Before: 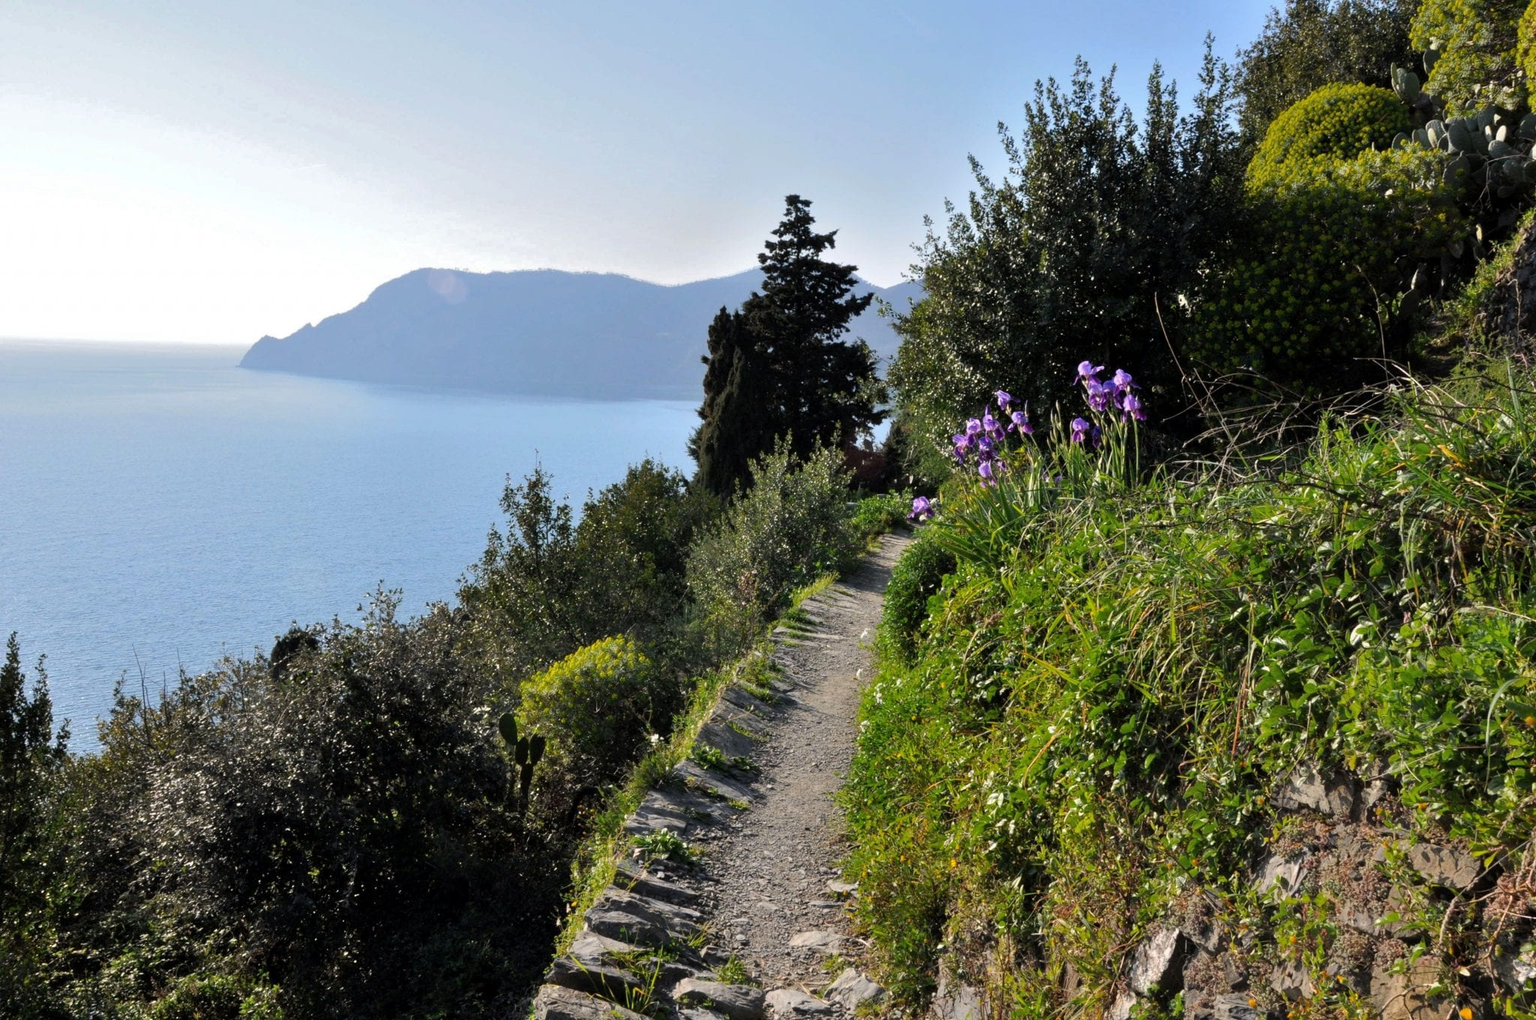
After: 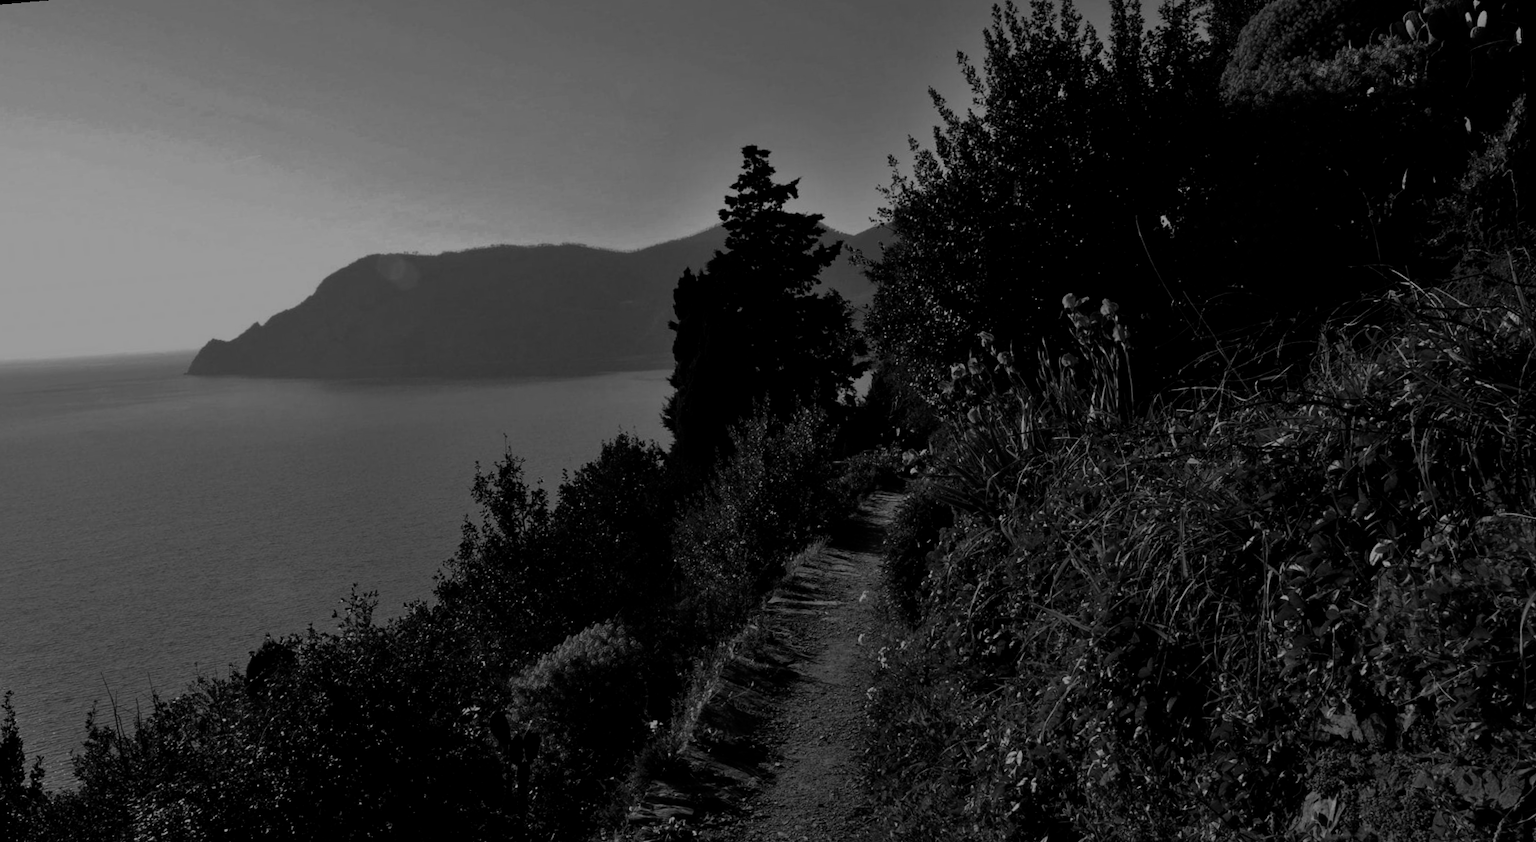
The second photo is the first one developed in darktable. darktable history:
contrast brightness saturation: contrast 0.02, brightness -1, saturation -1
crop: left 5.596%, top 10.314%, right 3.534%, bottom 19.395%
filmic rgb: black relative exposure -7.65 EV, white relative exposure 4.56 EV, hardness 3.61, contrast 1.05
rotate and perspective: rotation -4.86°, automatic cropping off
